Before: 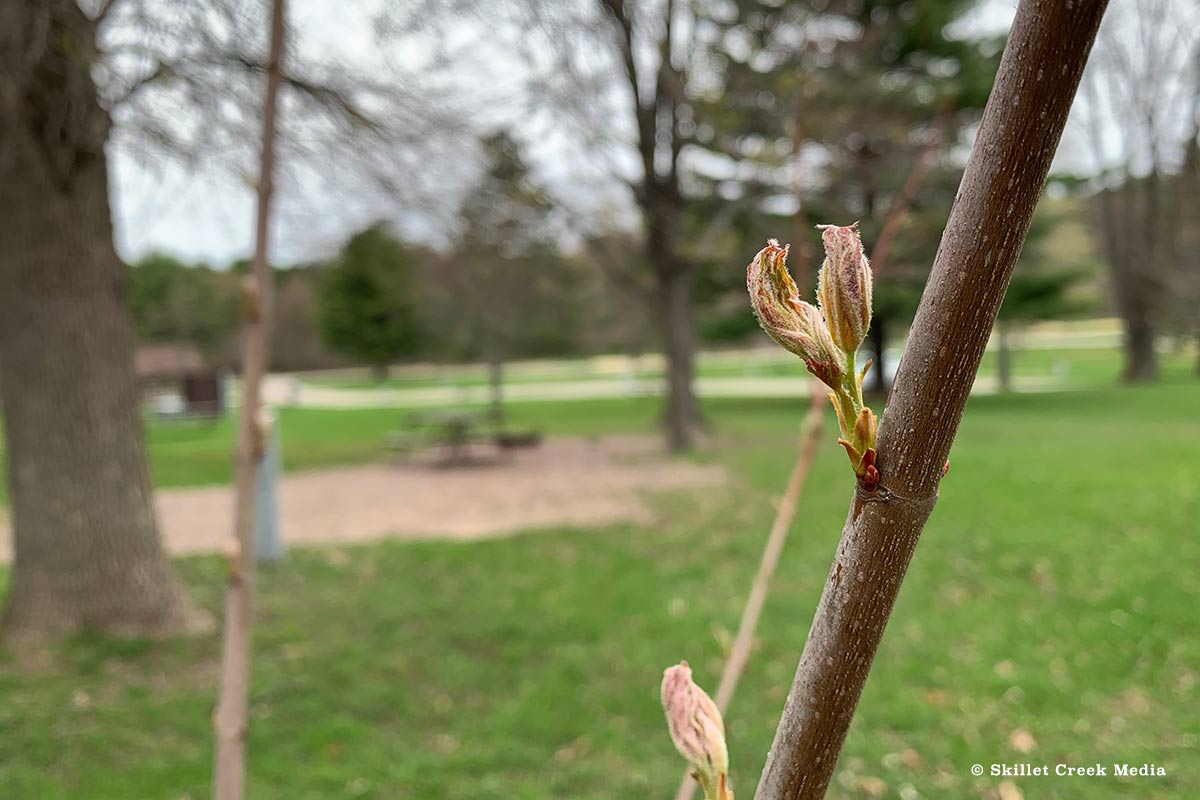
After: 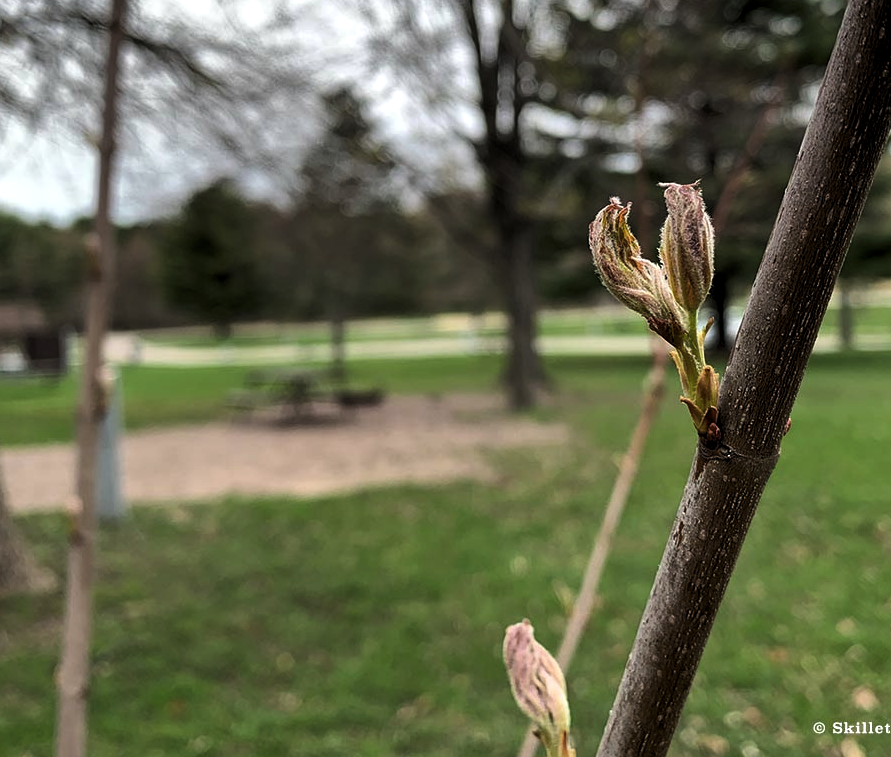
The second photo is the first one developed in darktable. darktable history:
crop and rotate: left 13.221%, top 5.261%, right 12.523%
color zones: curves: ch0 [(0.068, 0.464) (0.25, 0.5) (0.48, 0.508) (0.75, 0.536) (0.886, 0.476) (0.967, 0.456)]; ch1 [(0.066, 0.456) (0.25, 0.5) (0.616, 0.508) (0.746, 0.56) (0.934, 0.444)]
levels: black 0.044%, levels [0.101, 0.578, 0.953]
